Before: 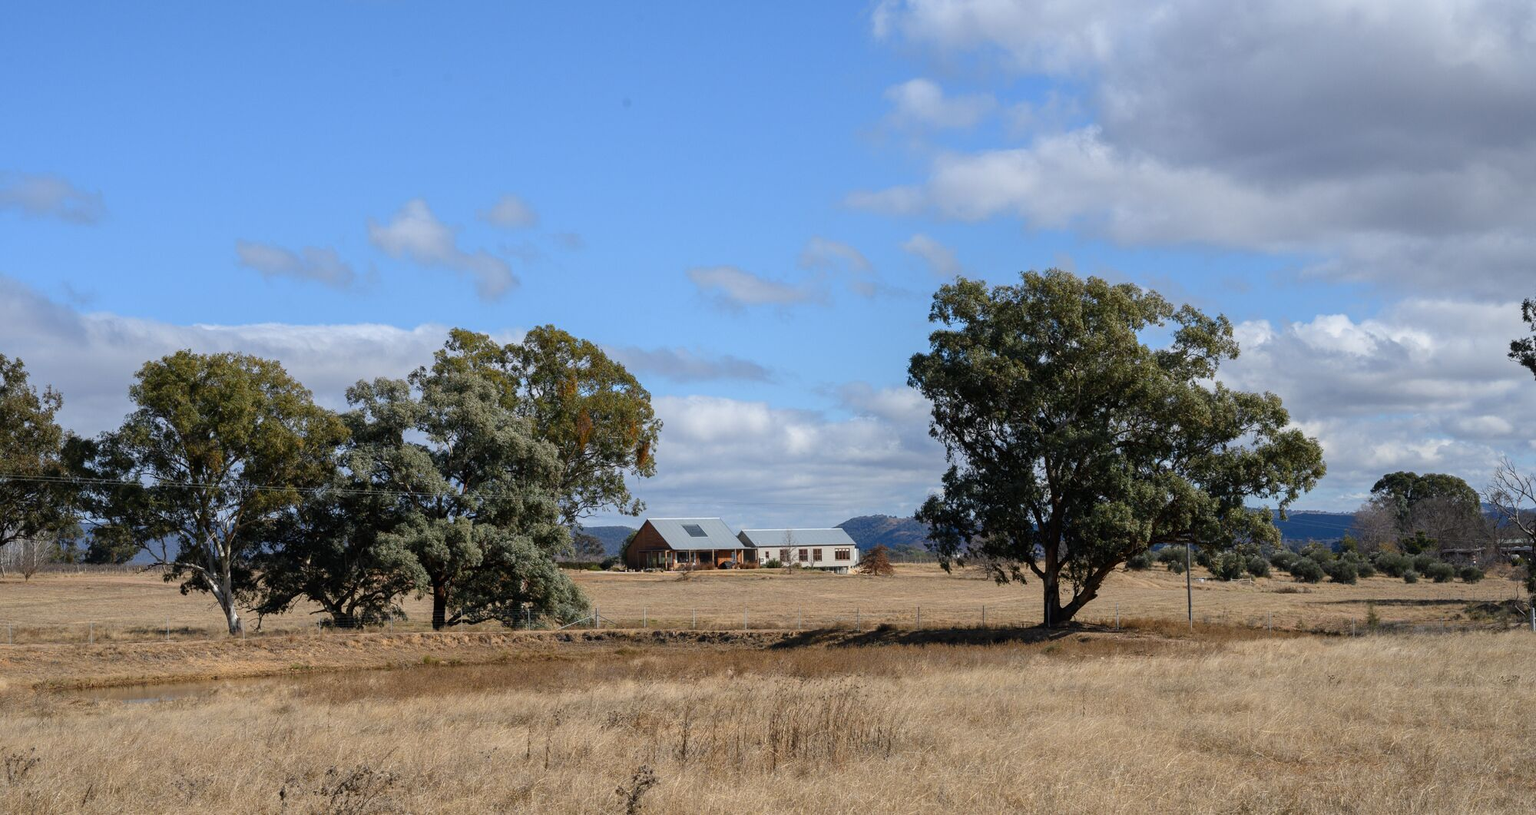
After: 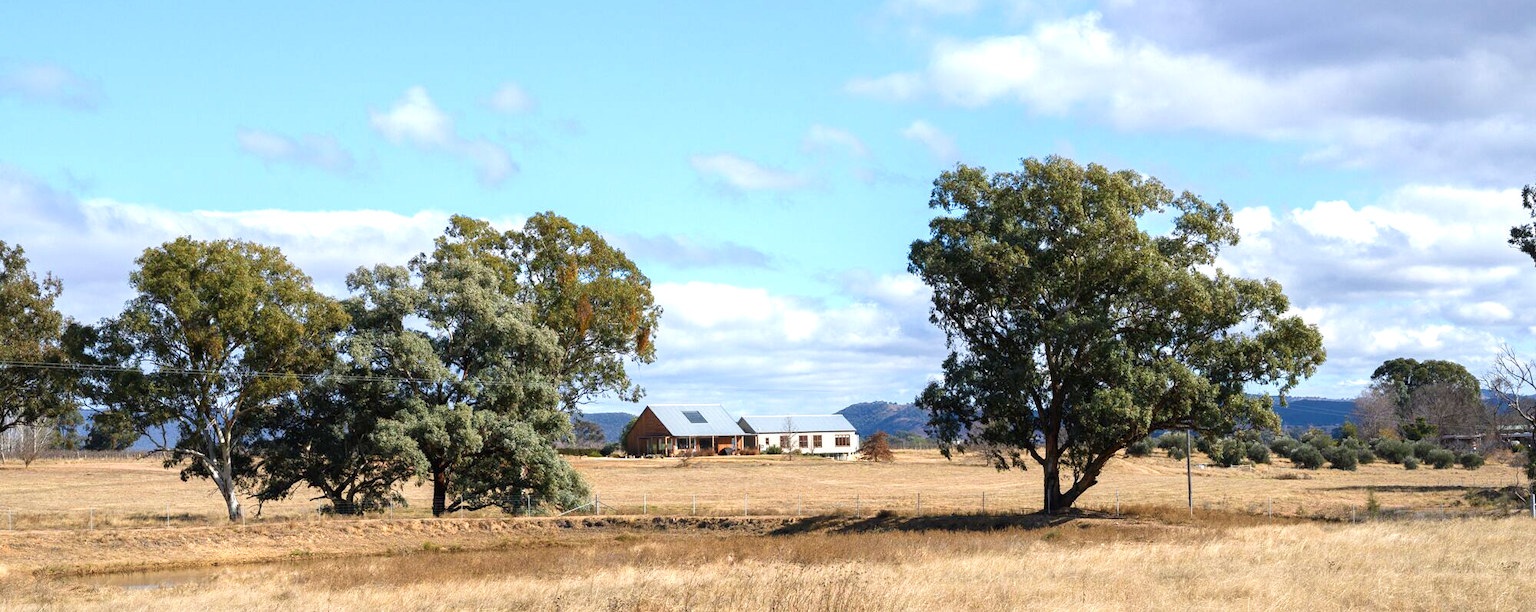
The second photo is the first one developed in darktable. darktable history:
crop: top 13.991%, bottom 10.796%
velvia: on, module defaults
exposure: exposure 1 EV, compensate highlight preservation false
